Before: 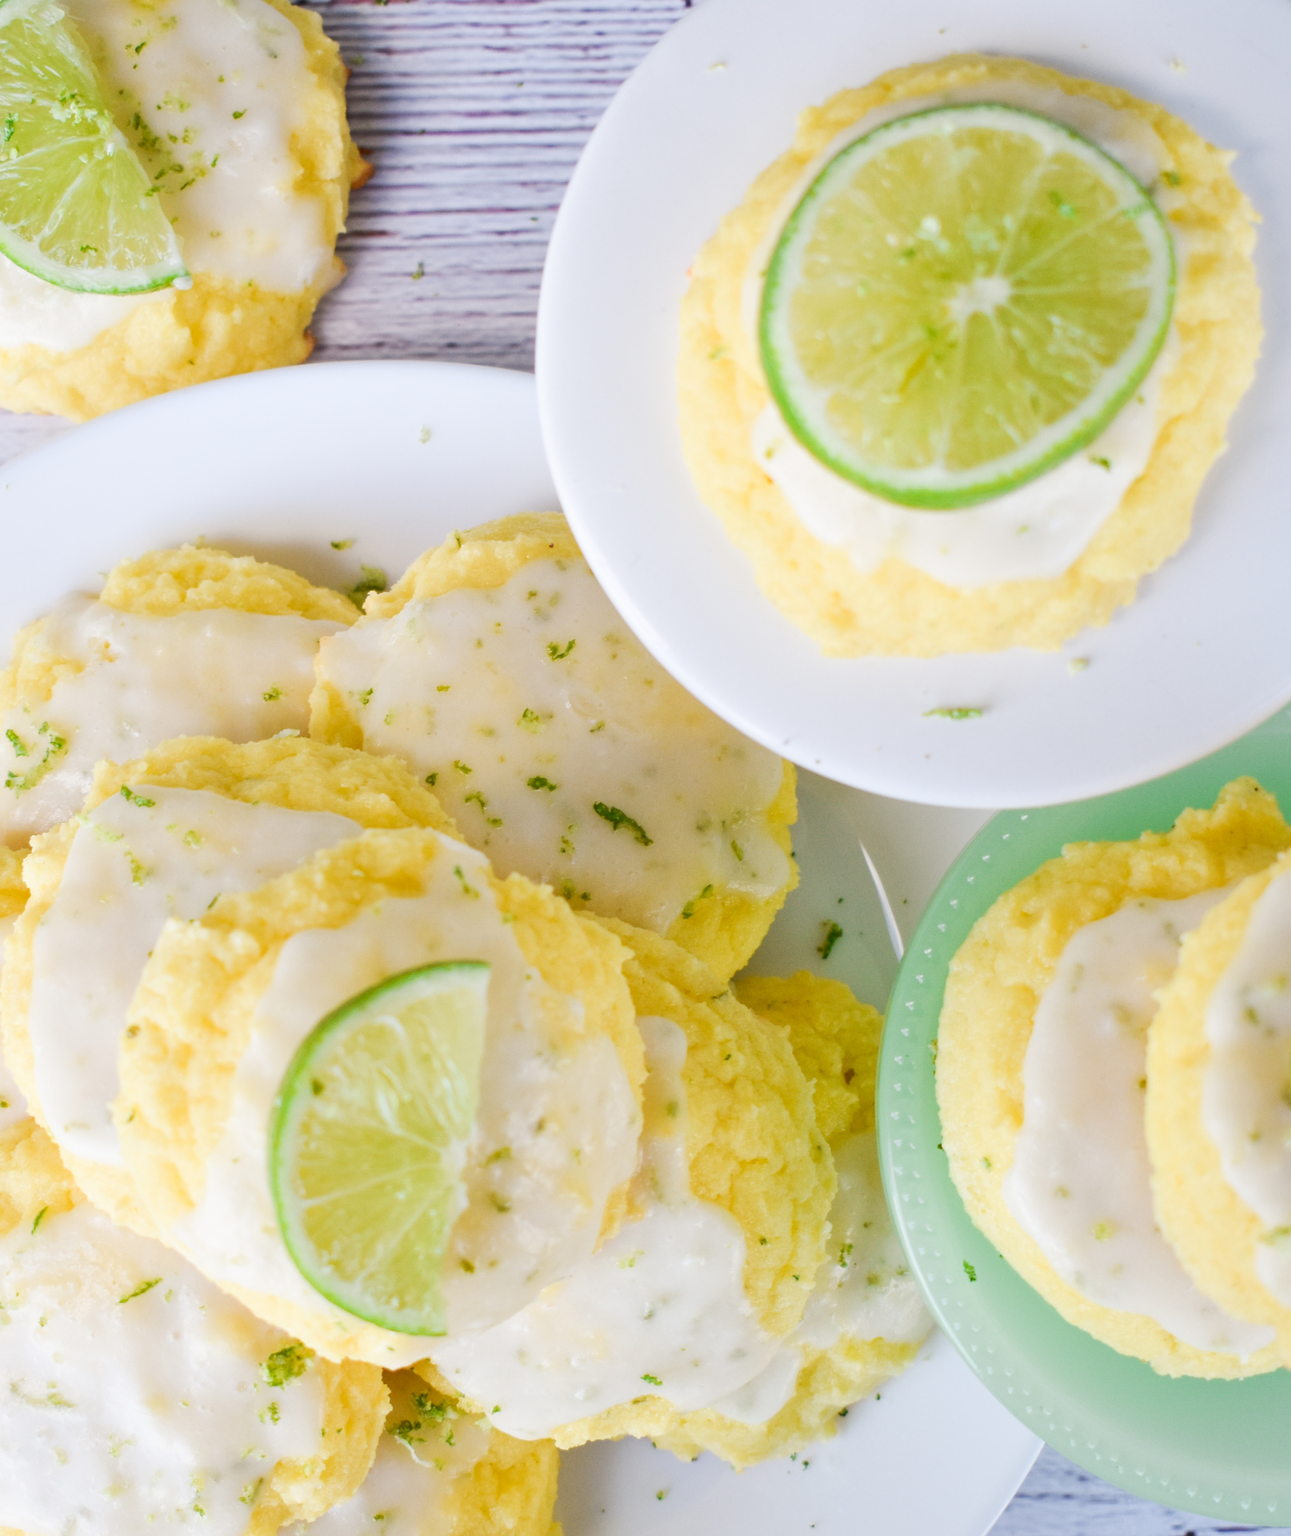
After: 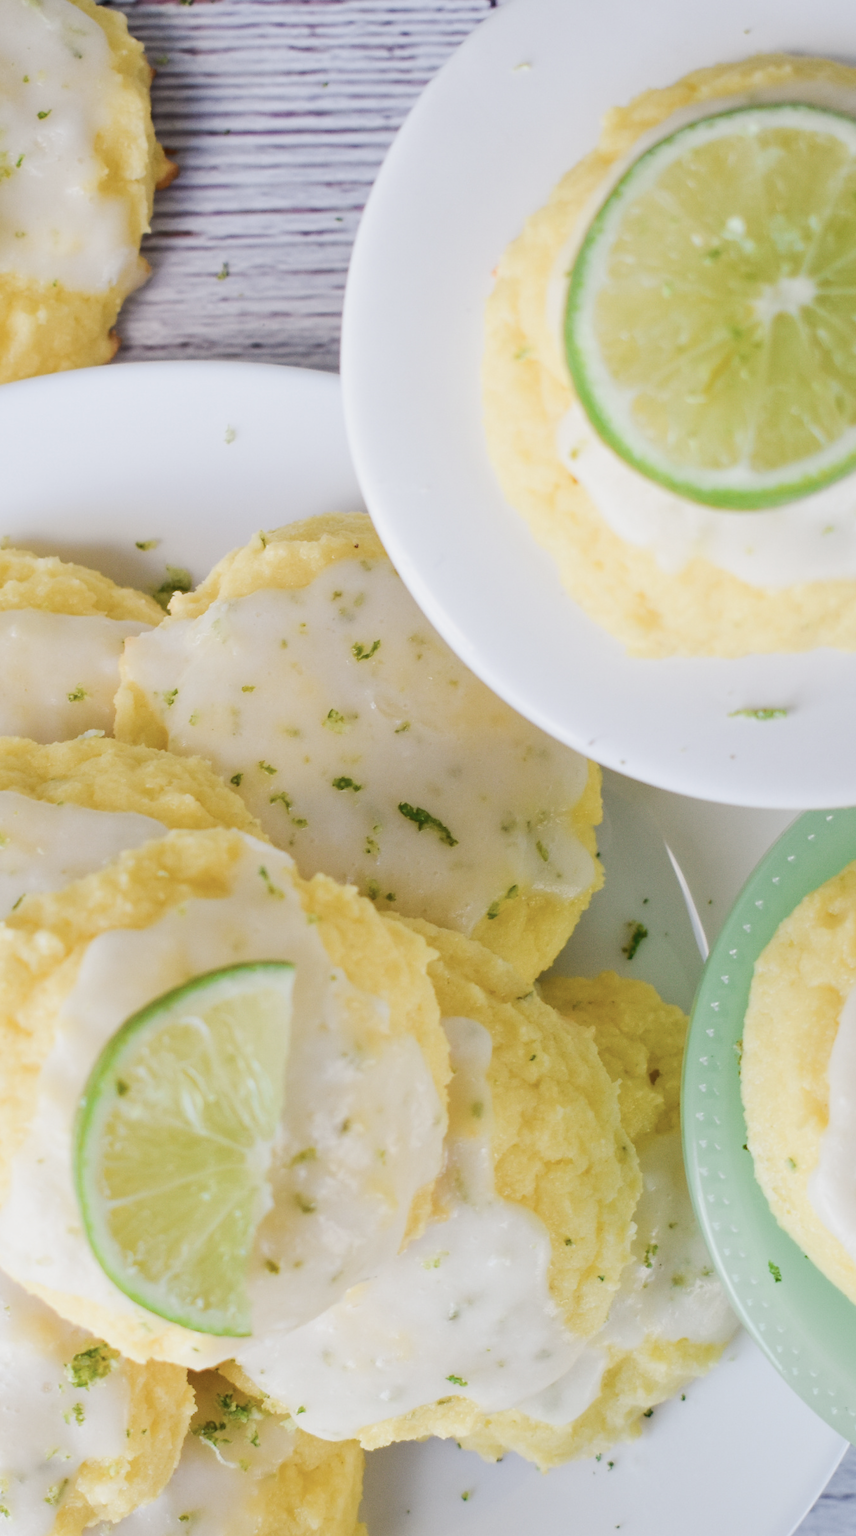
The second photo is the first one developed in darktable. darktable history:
exposure: exposure -0.171 EV, compensate highlight preservation false
contrast brightness saturation: contrast 0.055, brightness -0.013, saturation -0.217
crop and rotate: left 15.146%, right 18.517%
